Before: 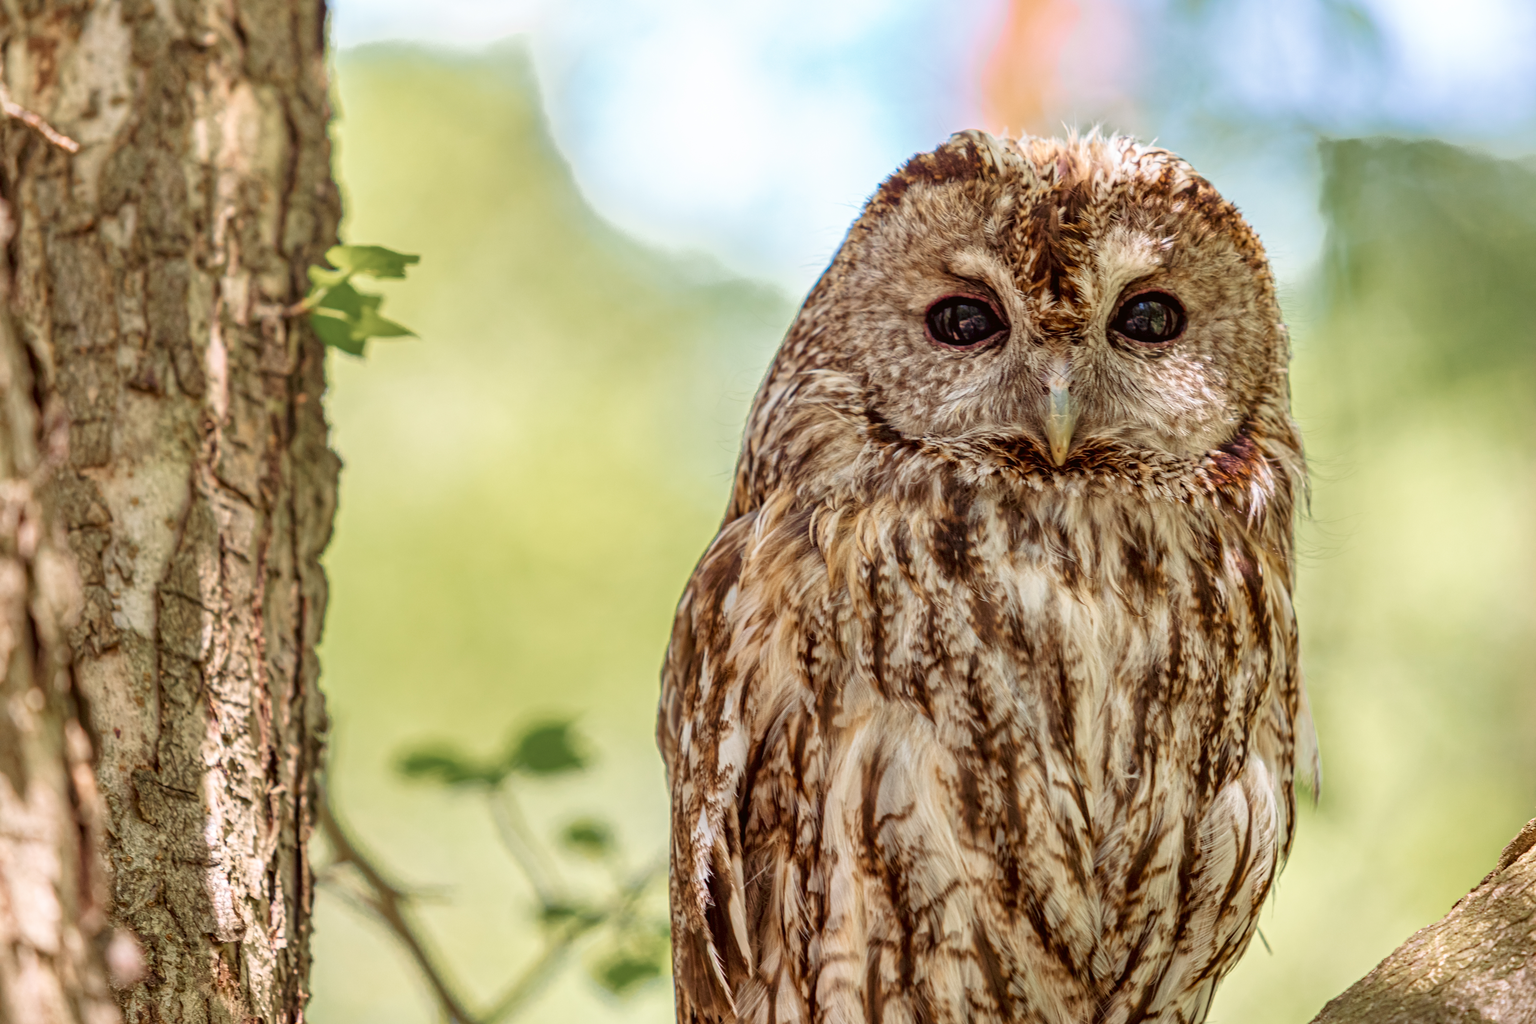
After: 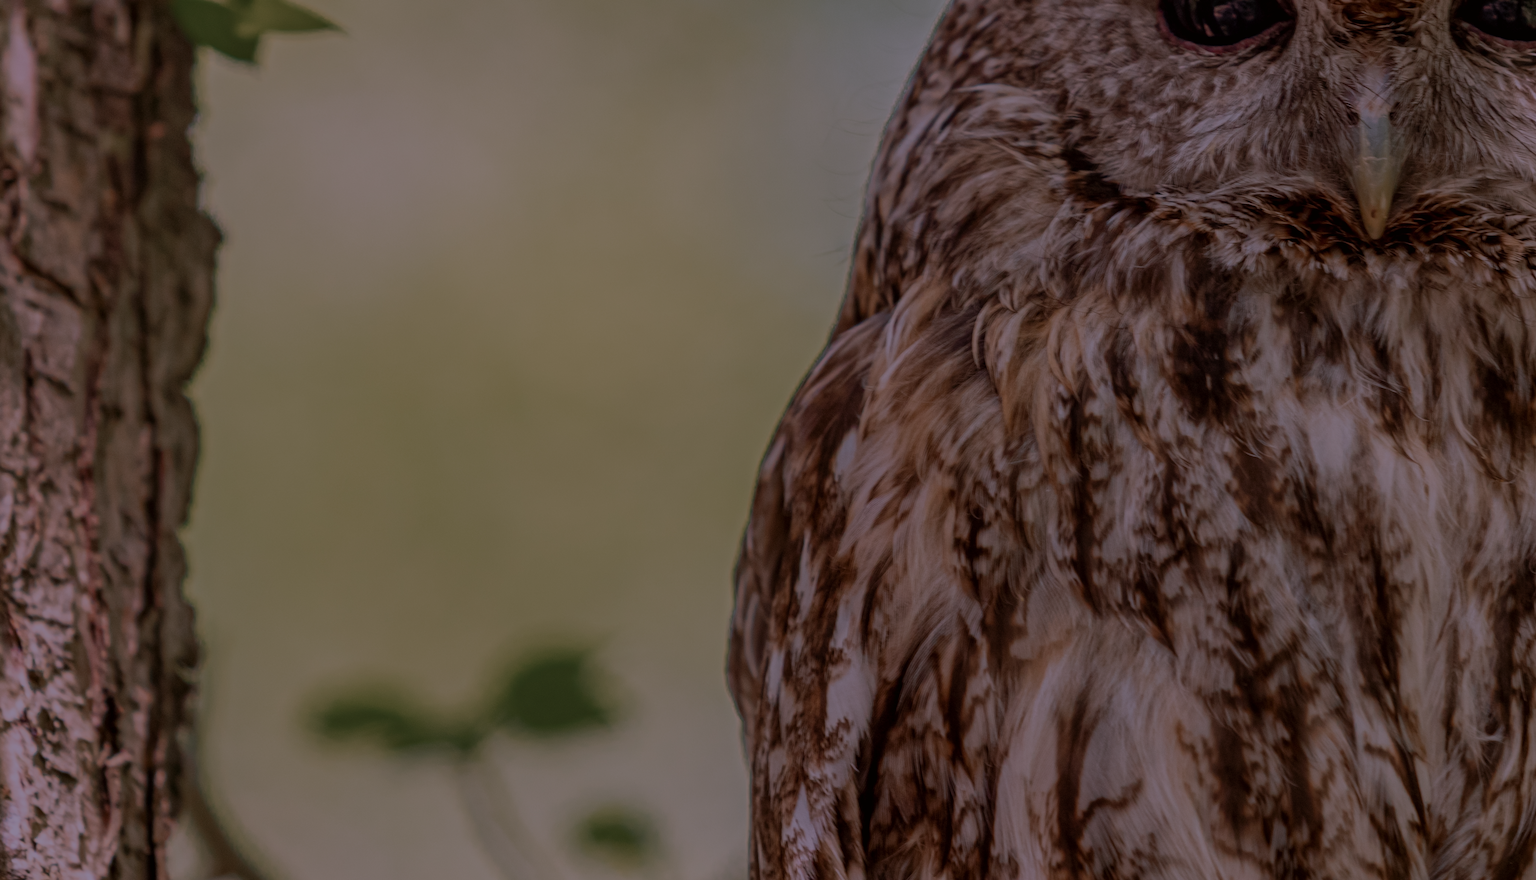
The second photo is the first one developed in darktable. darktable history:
shadows and highlights: shadows -20.35, white point adjustment -2.02, highlights -35.13
color correction: highlights a* 15.87, highlights b* -20.71
crop: left 13.315%, top 30.997%, right 24.457%, bottom 15.491%
exposure: exposure -2.079 EV, compensate exposure bias true, compensate highlight preservation false
